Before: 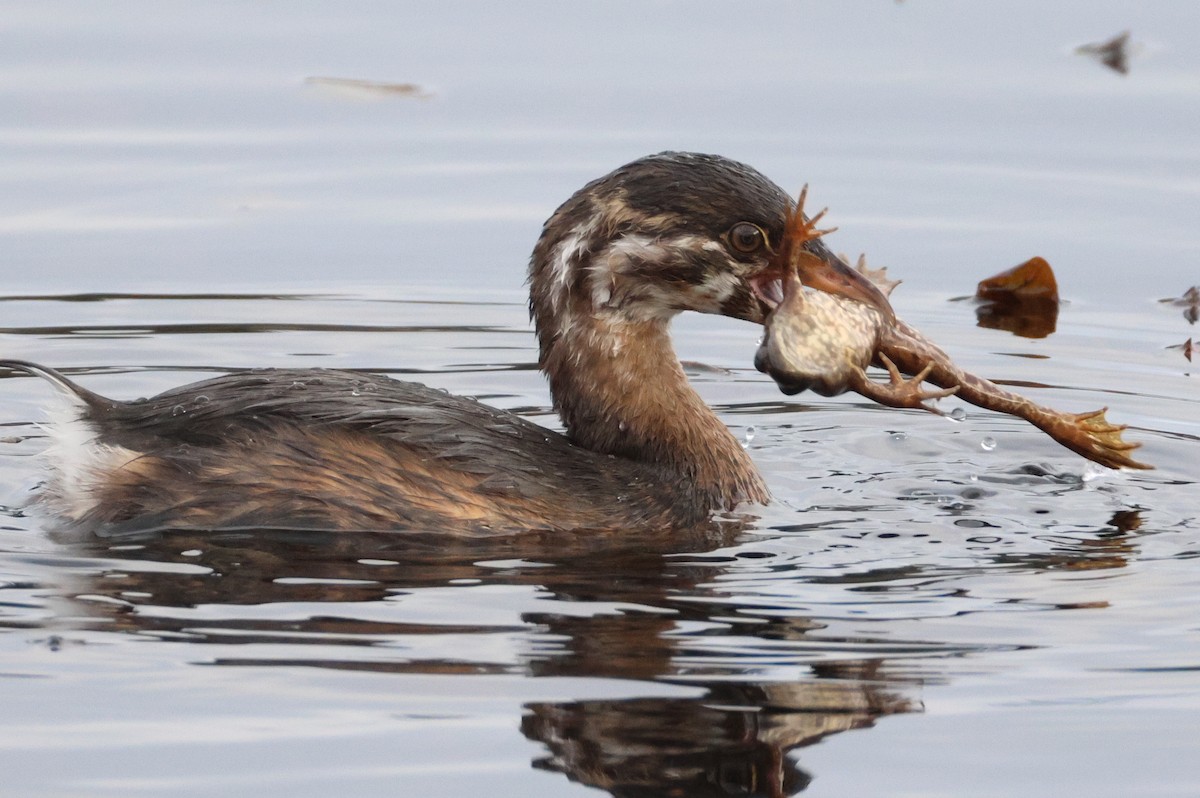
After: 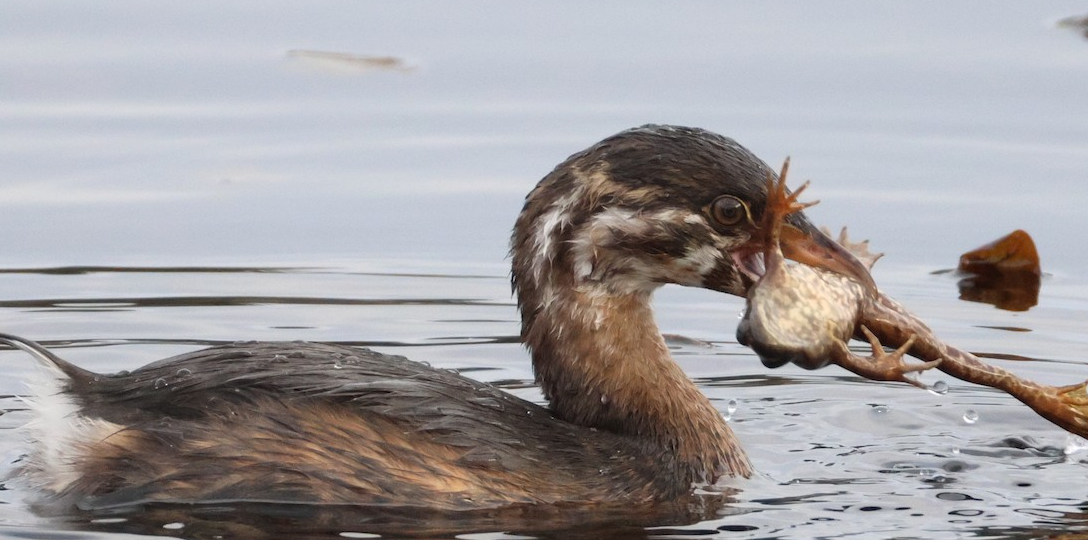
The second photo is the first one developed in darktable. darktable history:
crop: left 1.509%, top 3.452%, right 7.696%, bottom 28.452%
